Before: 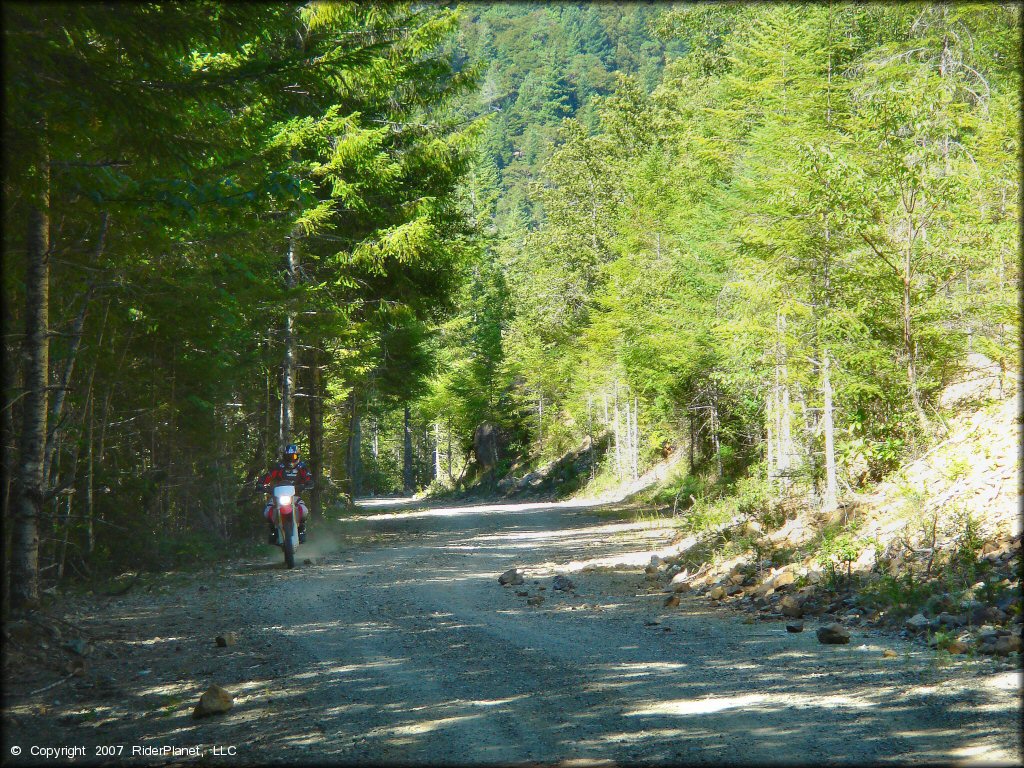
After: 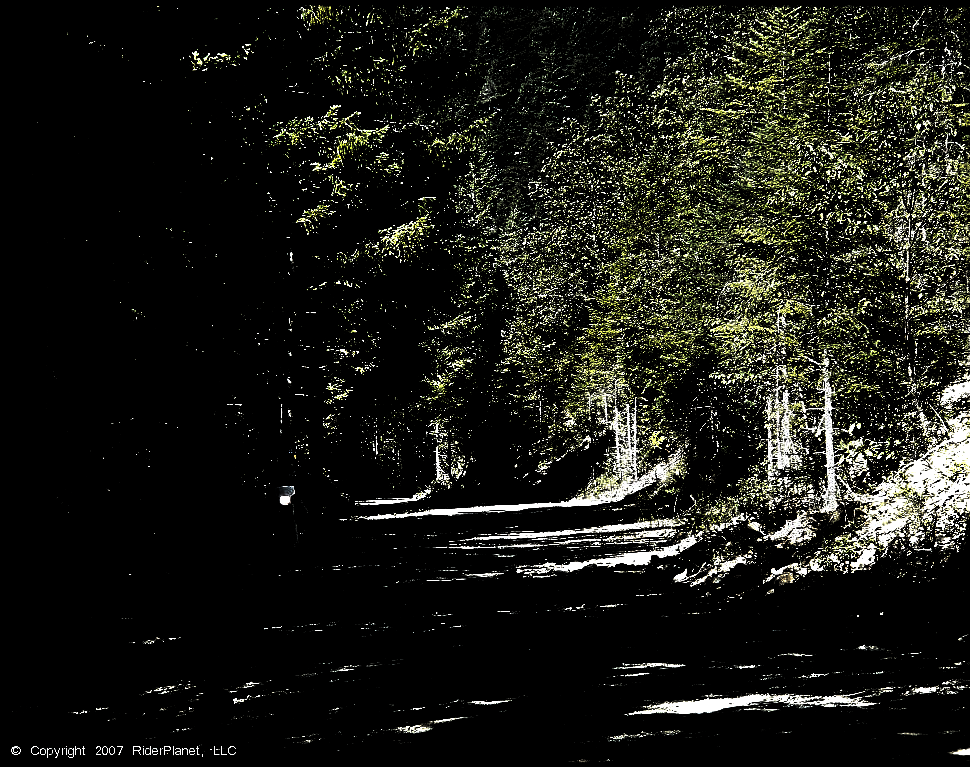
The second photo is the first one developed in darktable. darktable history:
levels: levels [0.721, 0.937, 0.997]
exposure: exposure 0.299 EV, compensate highlight preservation false
local contrast: highlights 106%, shadows 102%, detail 120%, midtone range 0.2
crop and rotate: left 0%, right 5.25%
sharpen: on, module defaults
contrast brightness saturation: contrast 0.145, brightness -0.007, saturation 0.099
